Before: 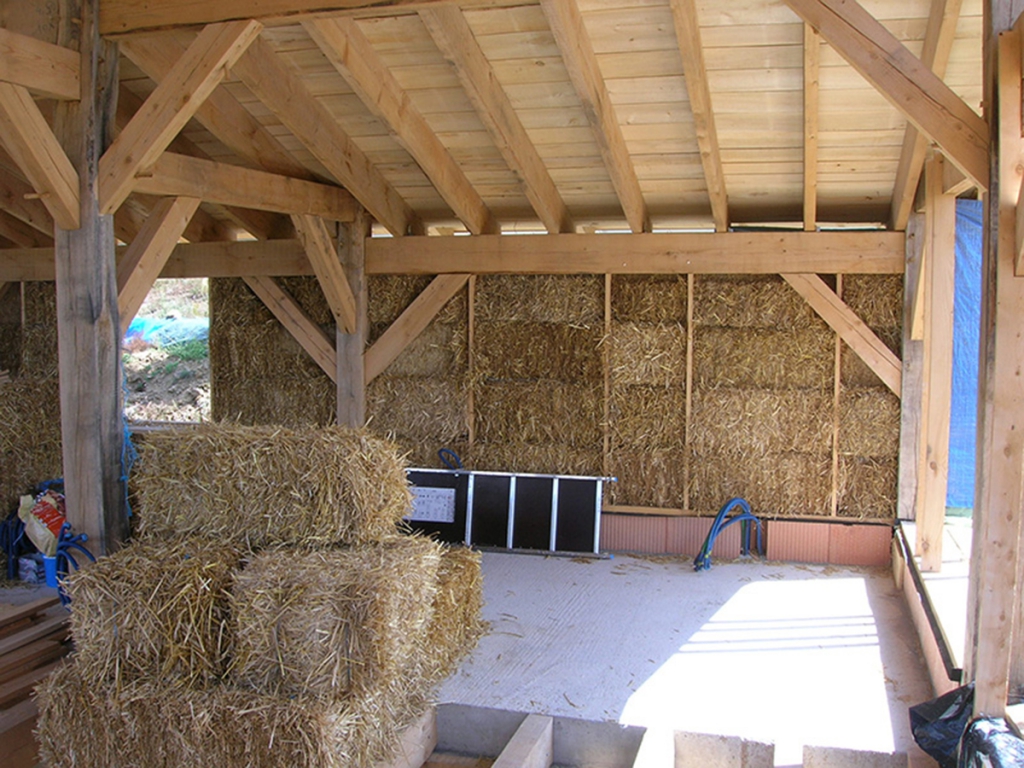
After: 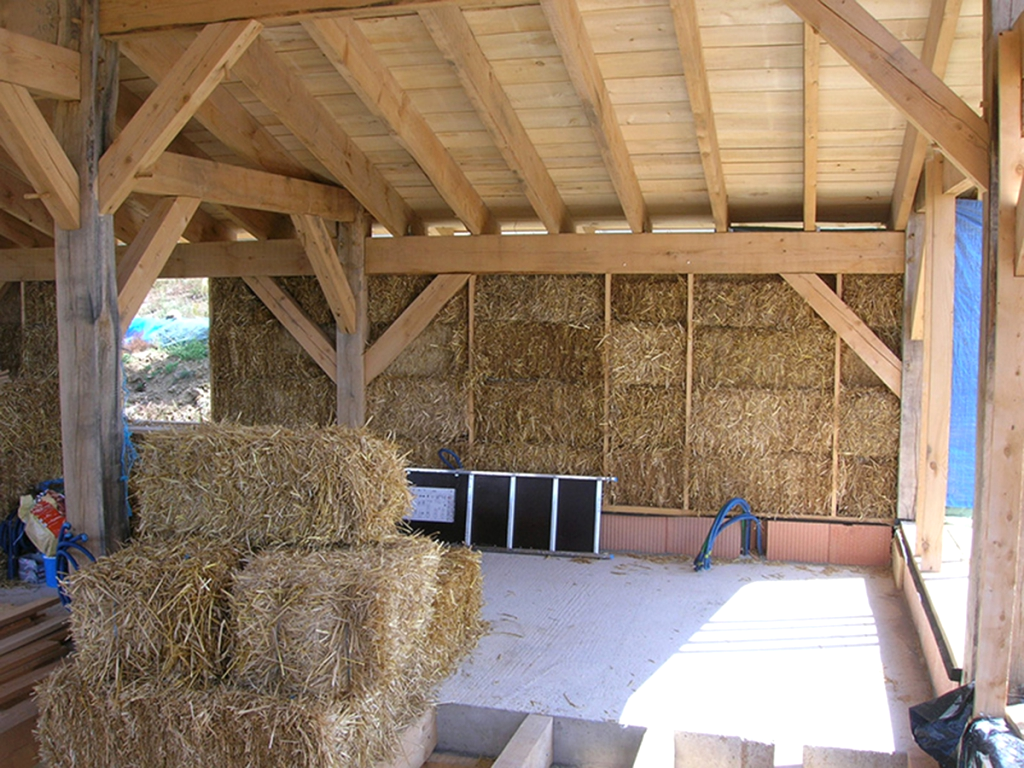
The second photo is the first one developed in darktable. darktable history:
exposure: exposure 0.131 EV, compensate highlight preservation false
